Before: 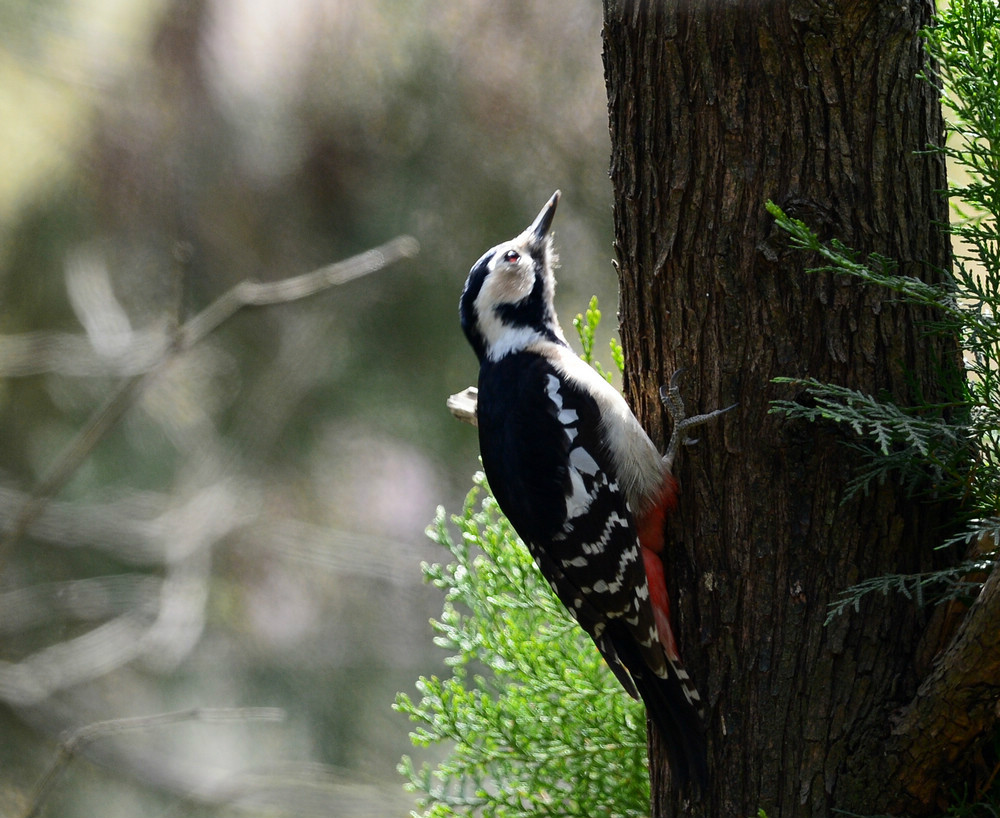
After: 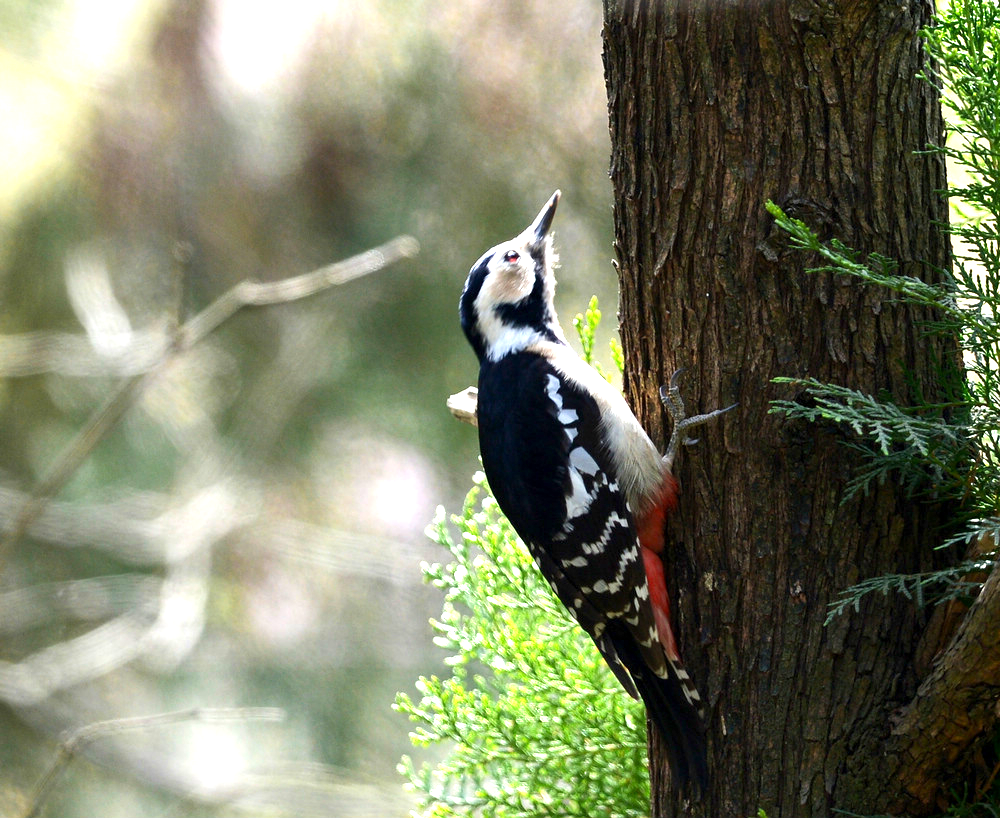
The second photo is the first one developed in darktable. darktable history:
velvia: on, module defaults
exposure: black level correction 0.001, exposure 1.13 EV, compensate exposure bias true, compensate highlight preservation false
